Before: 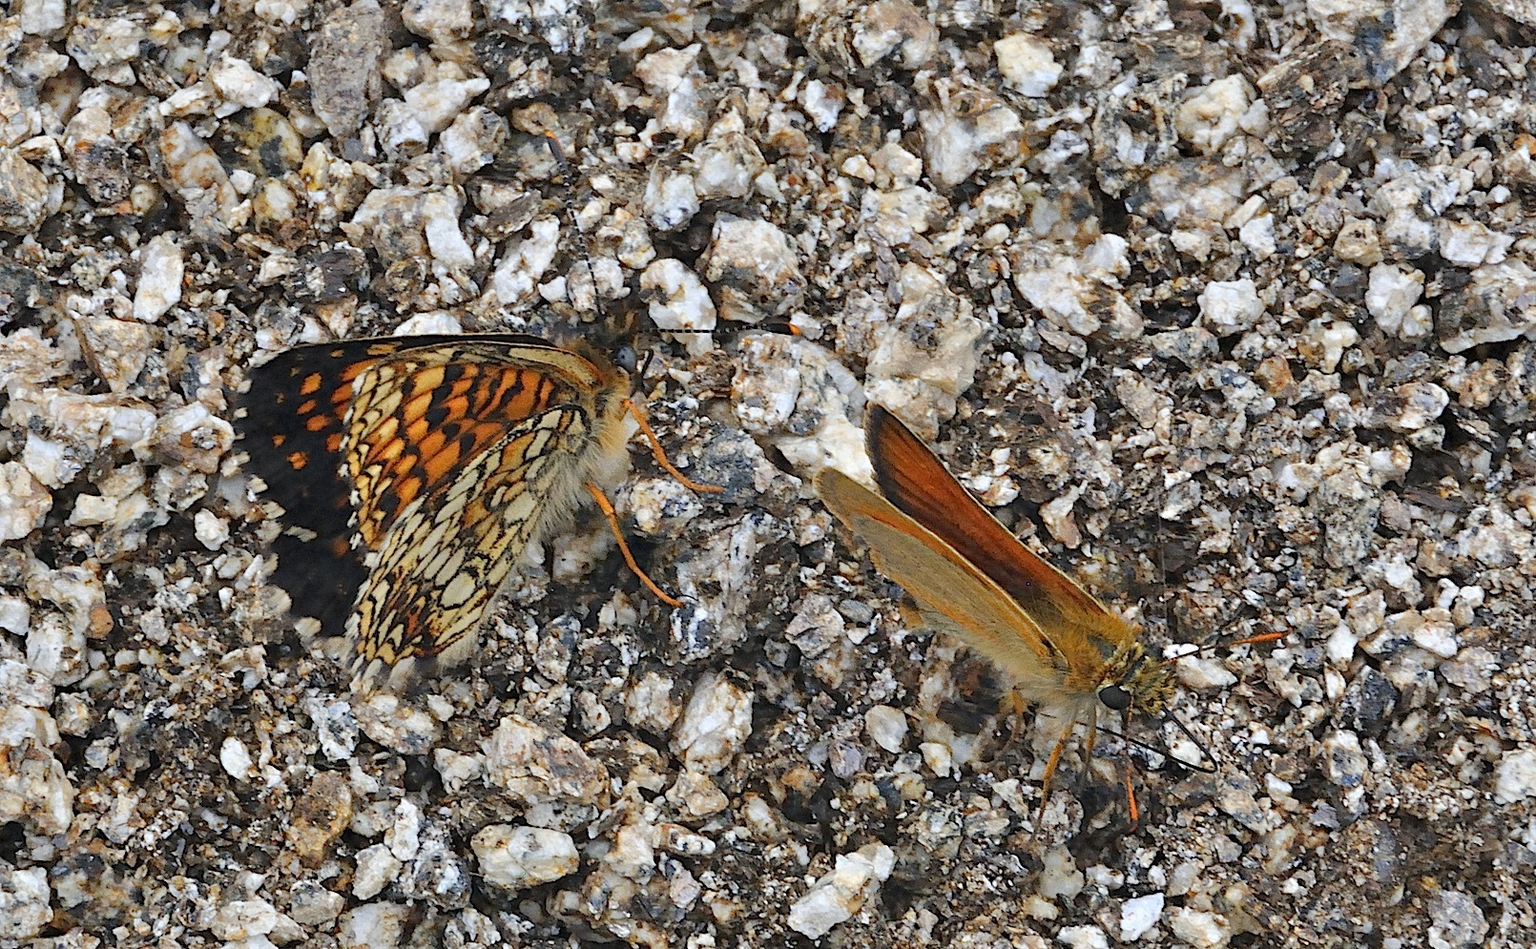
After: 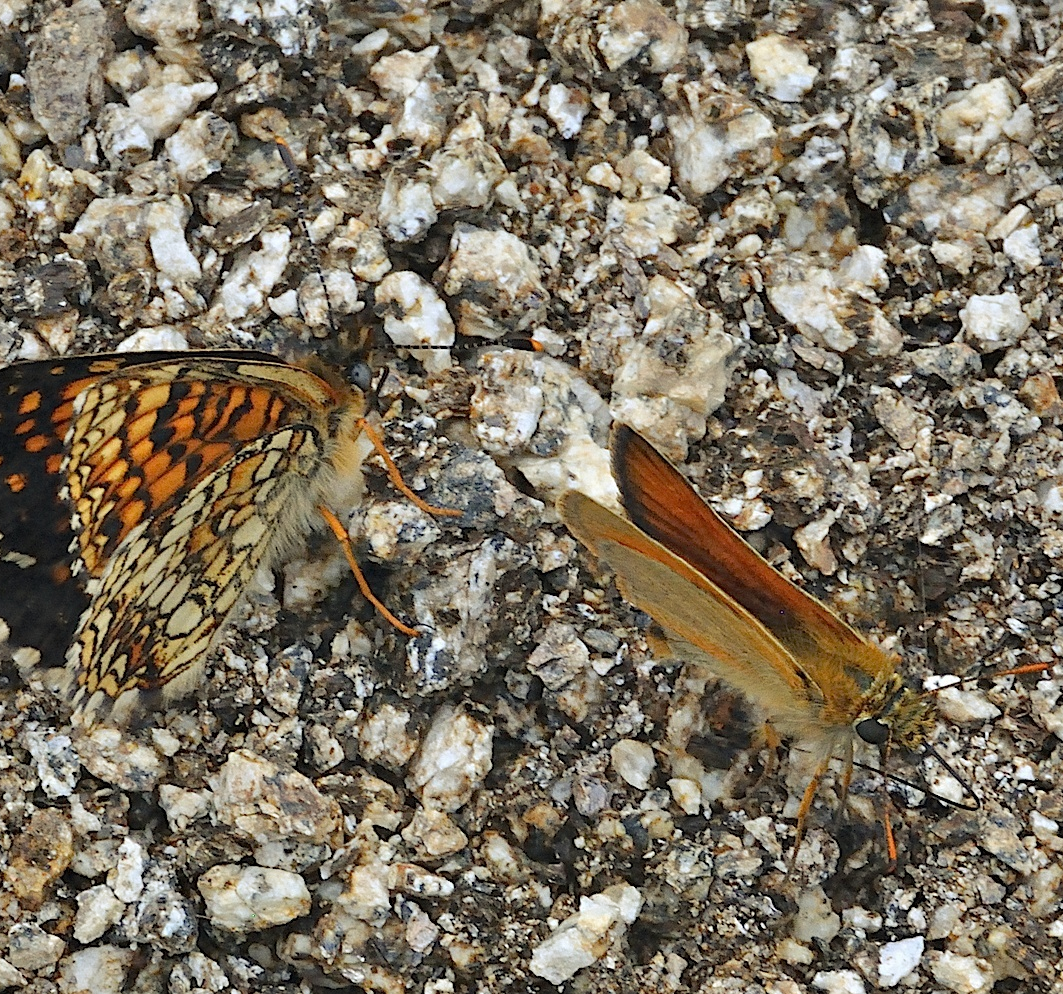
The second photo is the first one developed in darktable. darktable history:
exposure: compensate highlight preservation false
crop and rotate: left 18.442%, right 15.508%
rgb curve: curves: ch2 [(0, 0) (0.567, 0.512) (1, 1)], mode RGB, independent channels
